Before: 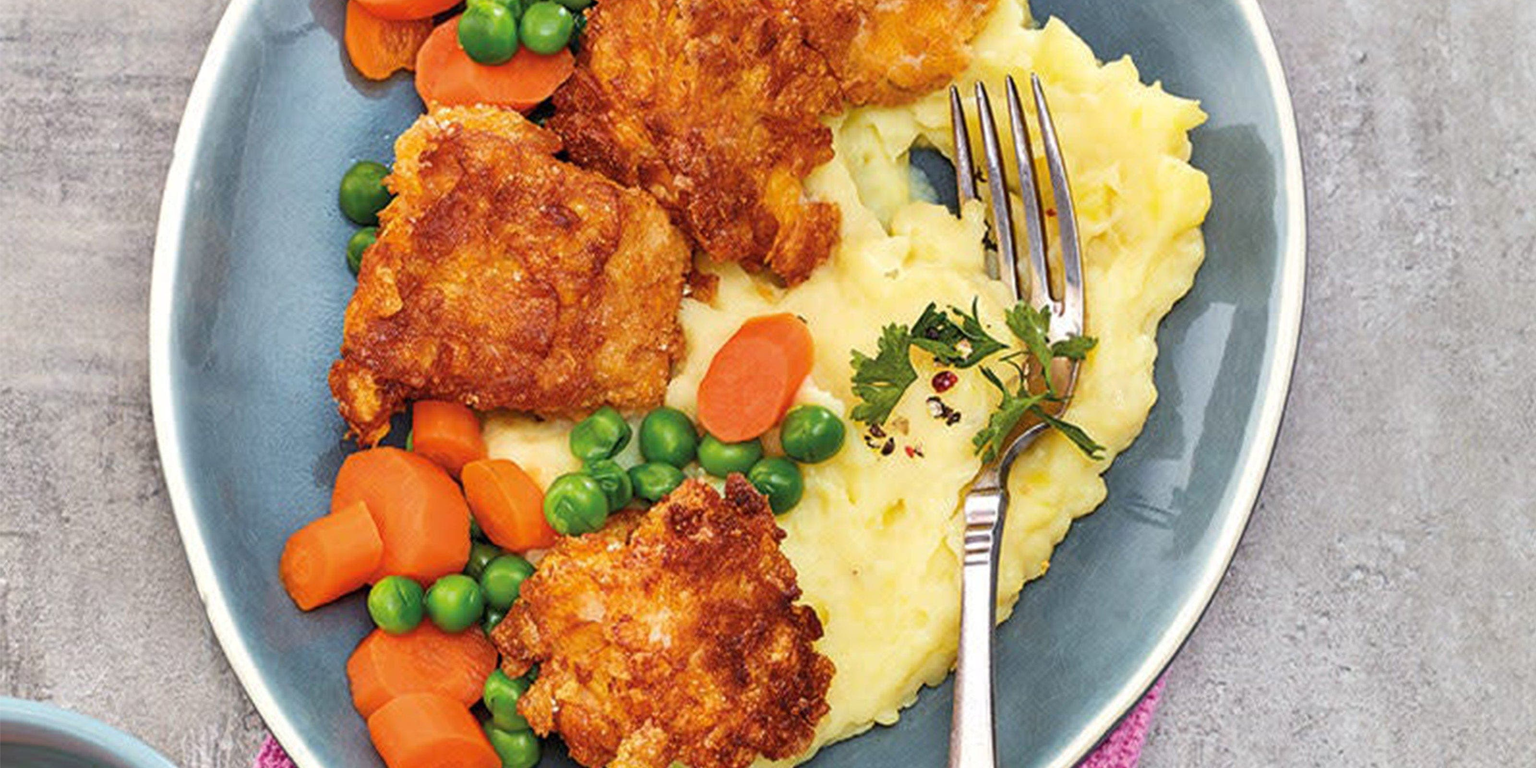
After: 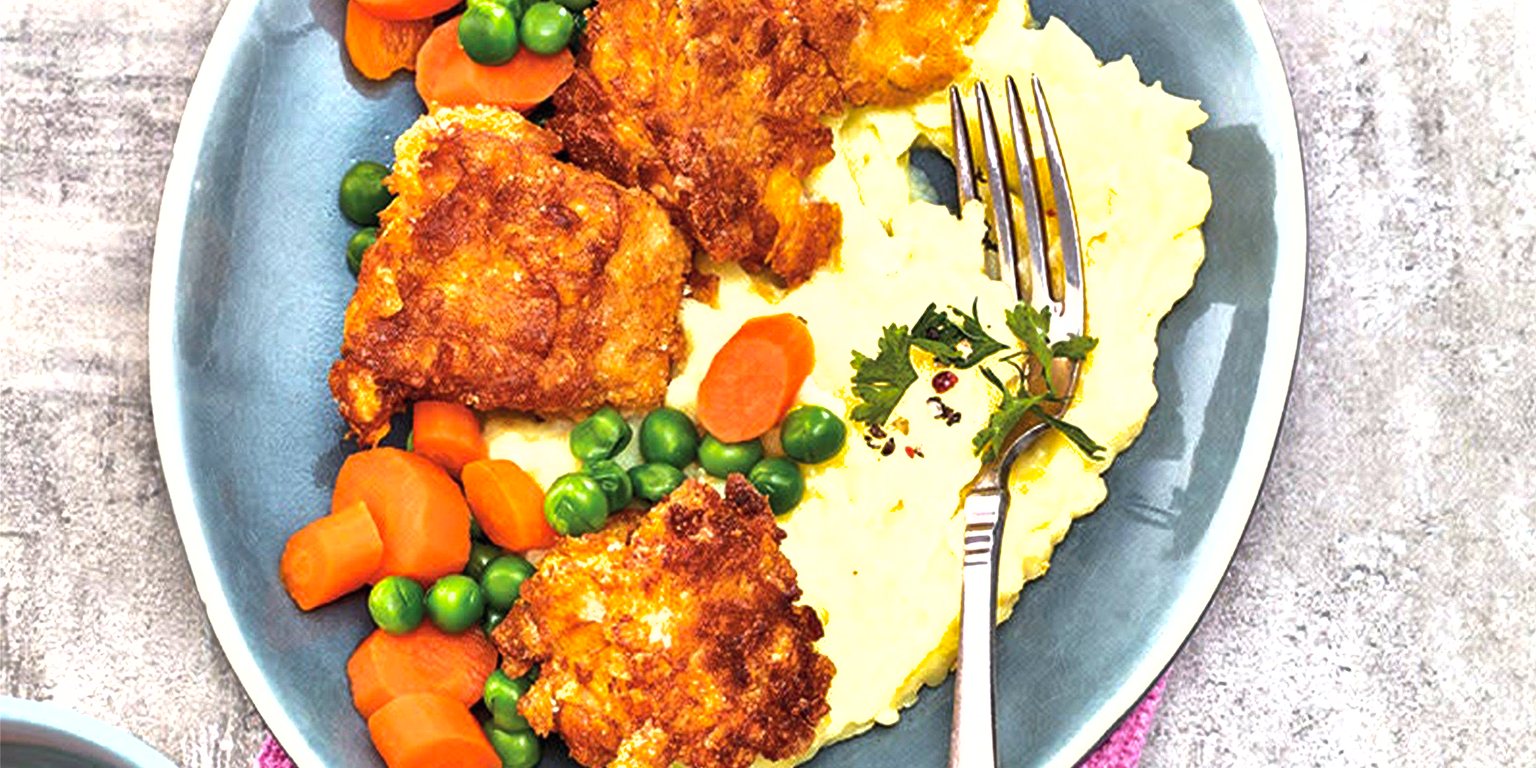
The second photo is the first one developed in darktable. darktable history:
shadows and highlights: on, module defaults
tone equalizer: -8 EV -1.08 EV, -7 EV -1.01 EV, -6 EV -0.867 EV, -5 EV -0.578 EV, -3 EV 0.578 EV, -2 EV 0.867 EV, -1 EV 1.01 EV, +0 EV 1.08 EV, edges refinement/feathering 500, mask exposure compensation -1.57 EV, preserve details no
